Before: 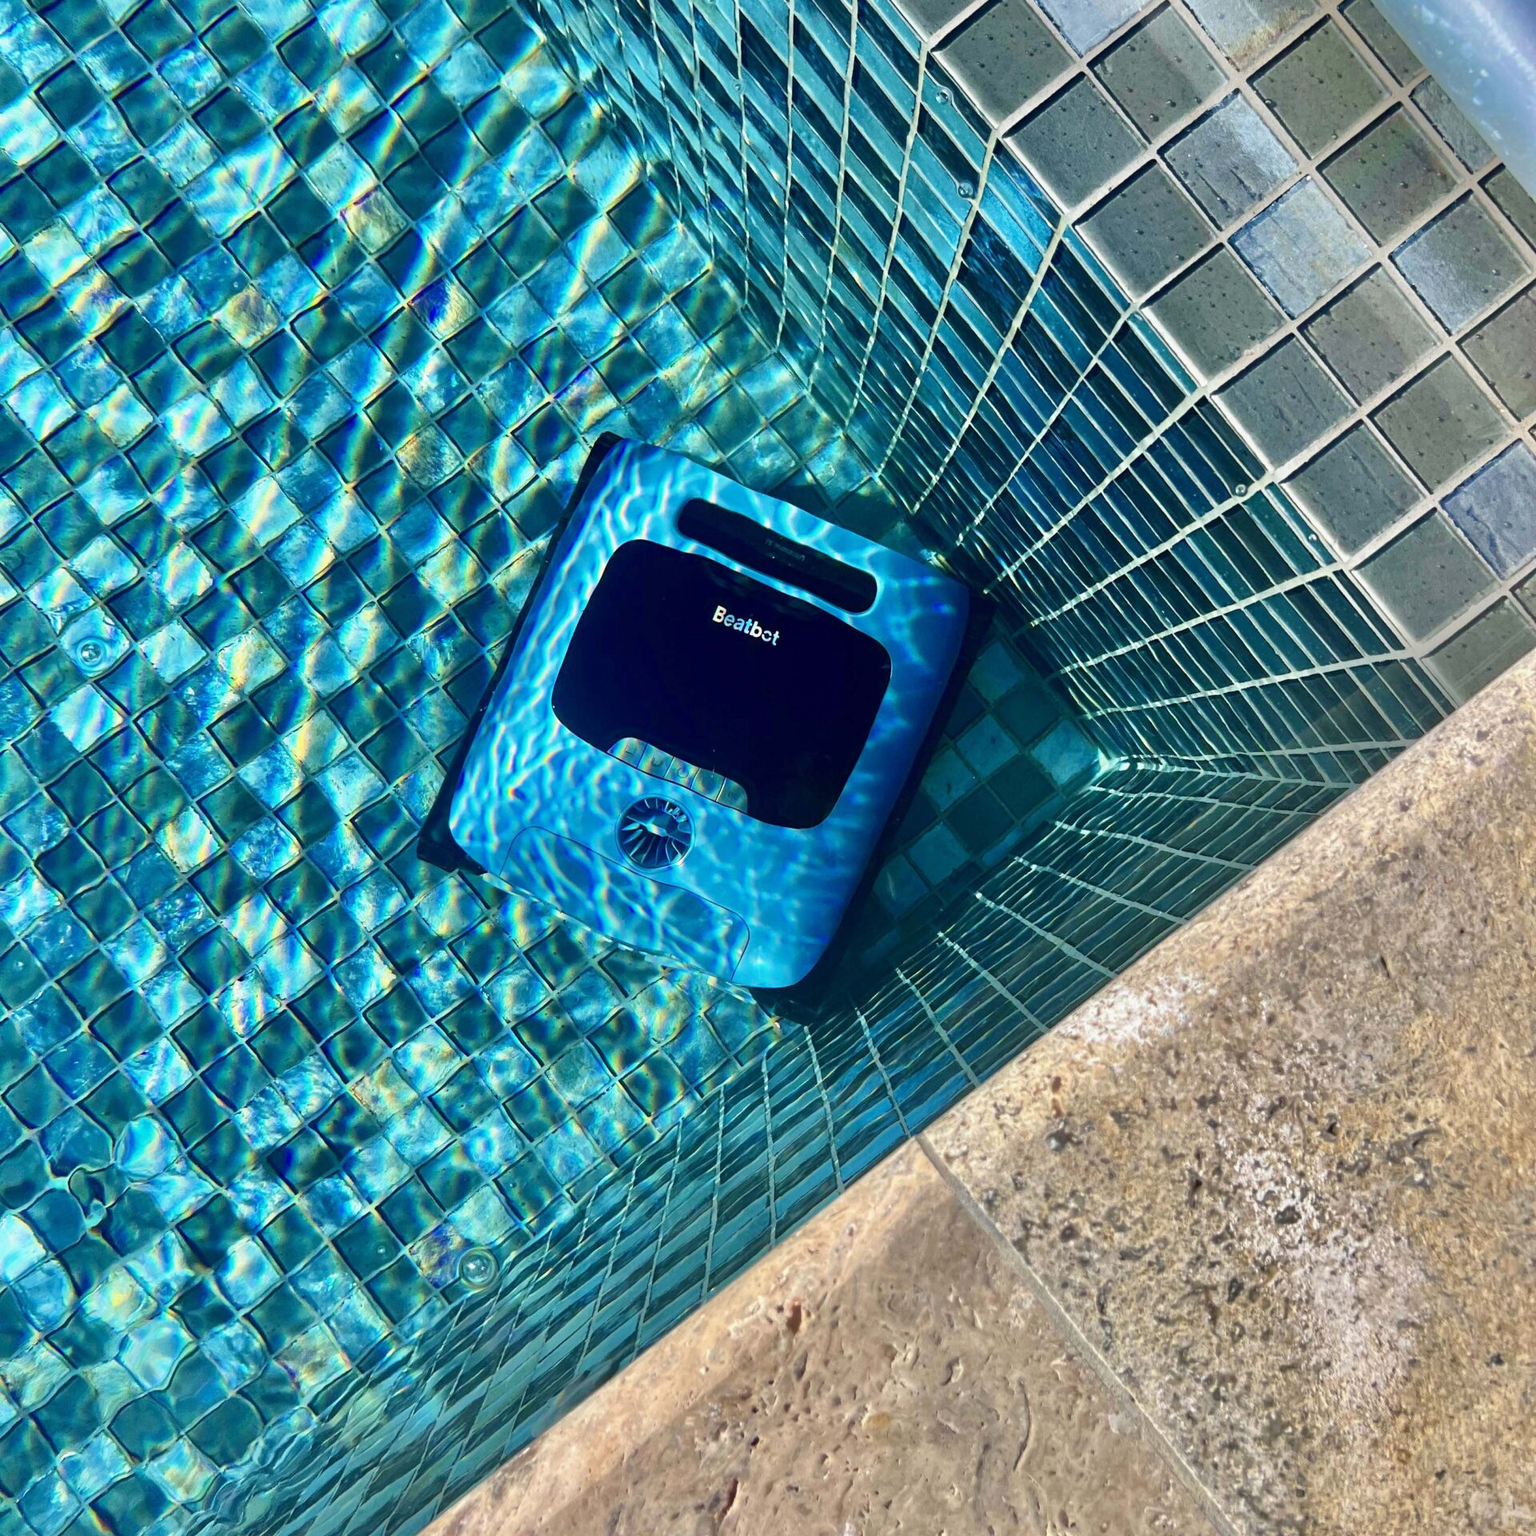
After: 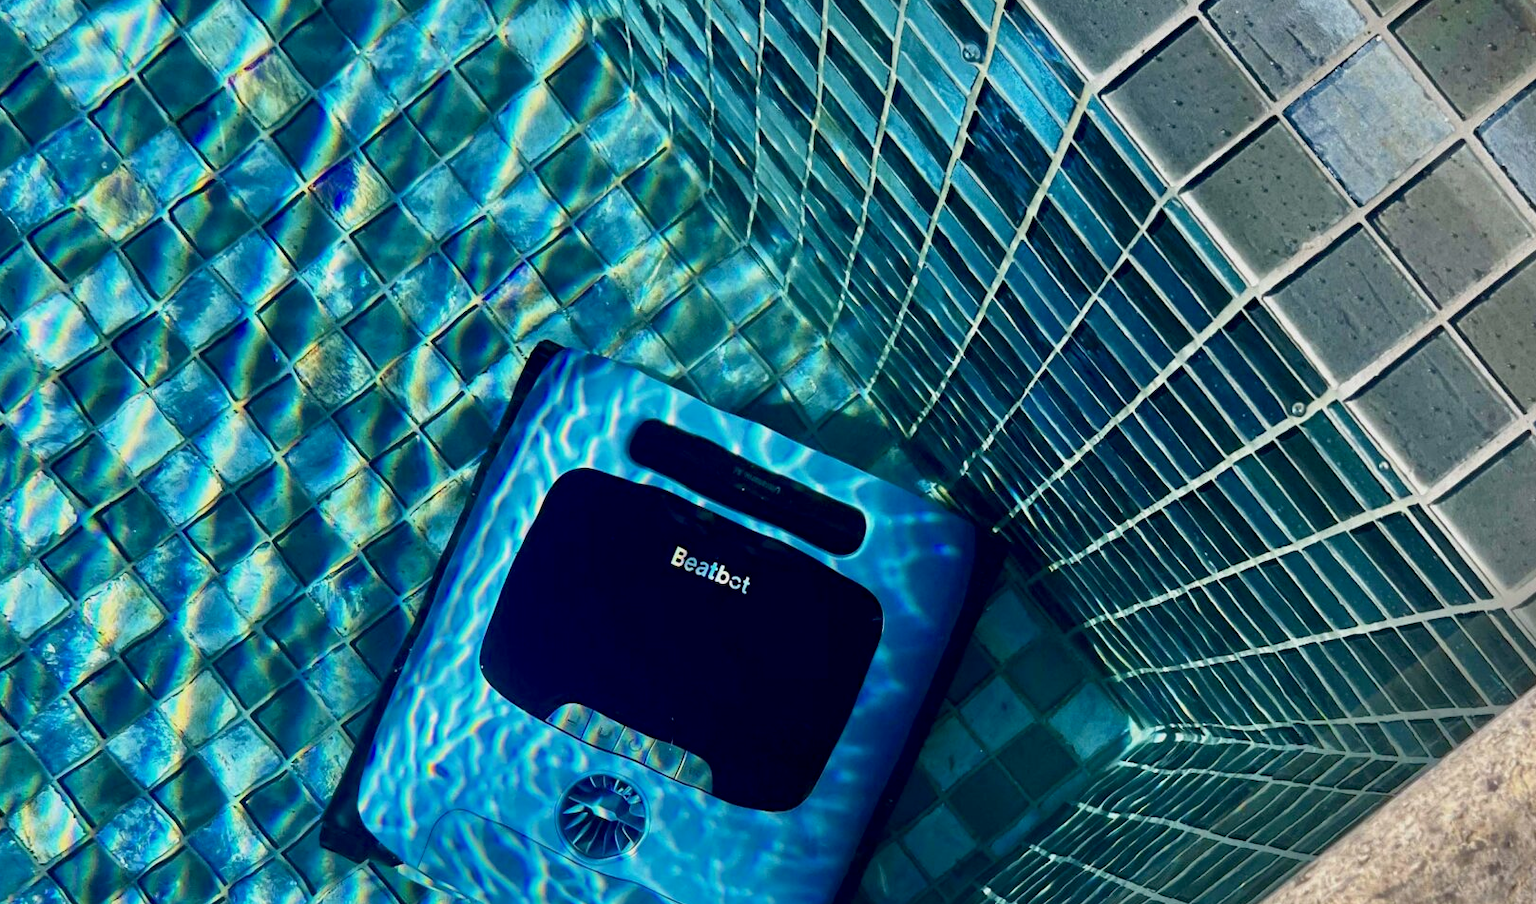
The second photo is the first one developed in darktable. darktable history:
exposure: black level correction 0.006, exposure -0.222 EV, compensate exposure bias true, compensate highlight preservation false
crop and rotate: left 9.654%, top 9.501%, right 6.143%, bottom 40.898%
